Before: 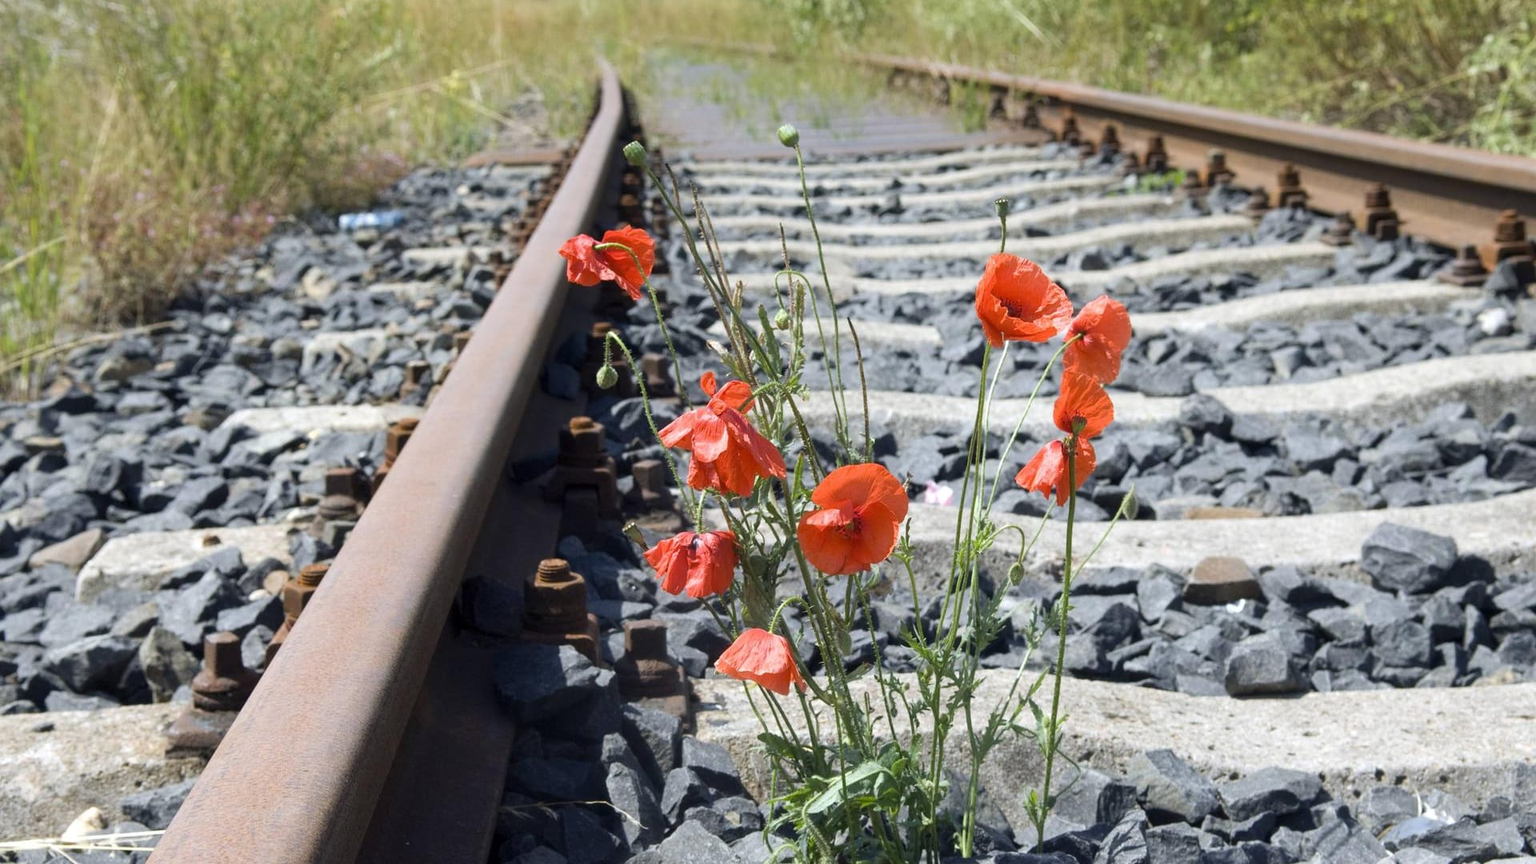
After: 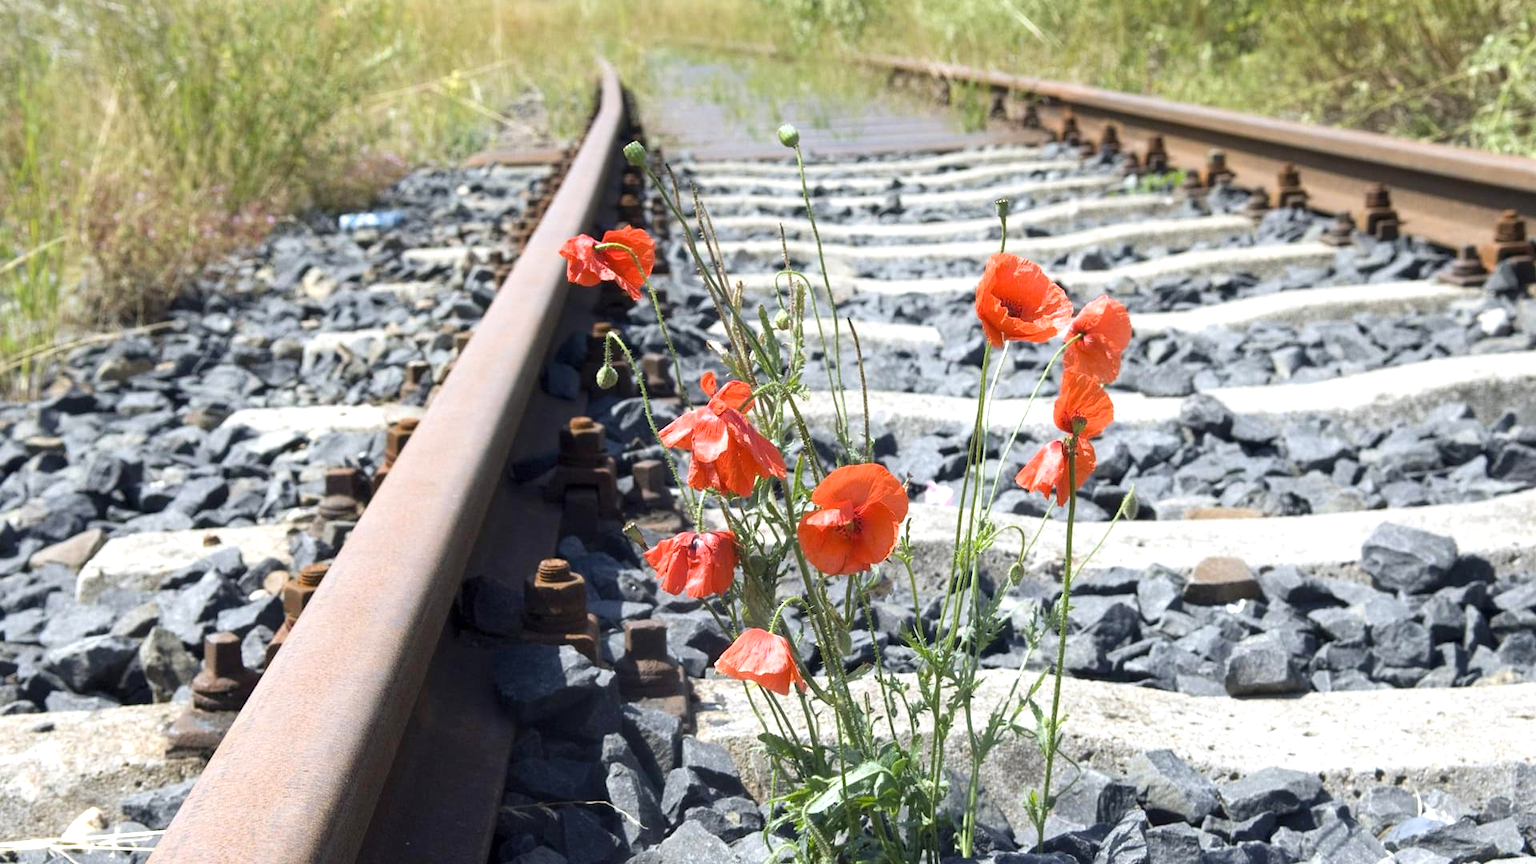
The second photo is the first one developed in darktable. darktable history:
exposure: exposure 0.47 EV, compensate exposure bias true, compensate highlight preservation false
